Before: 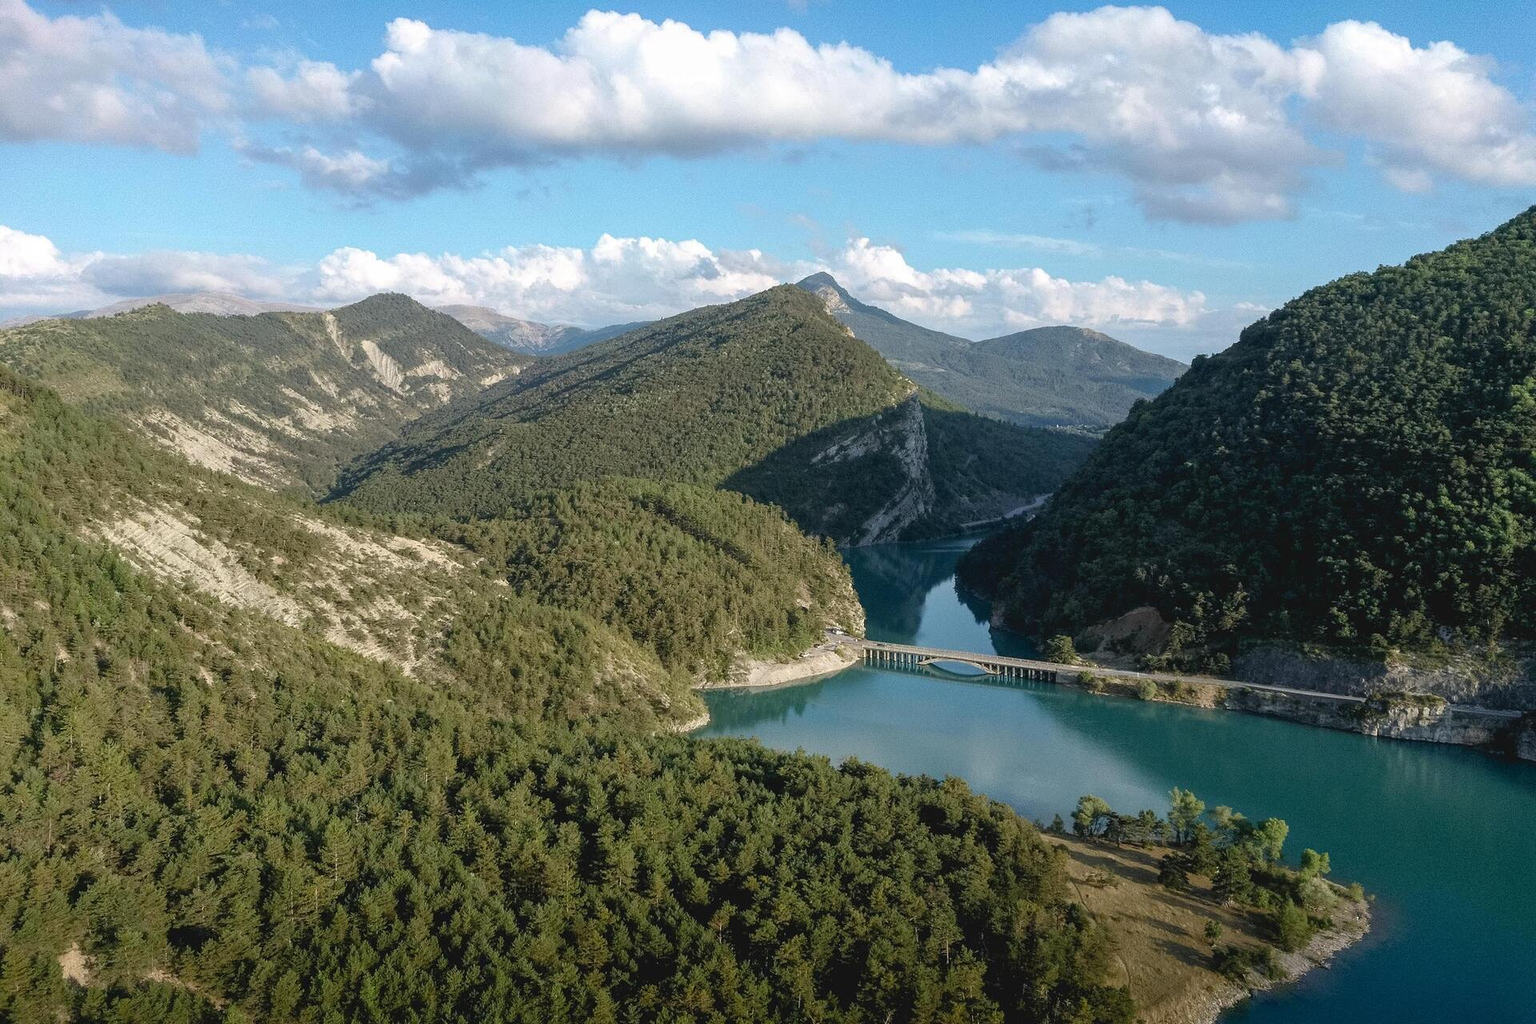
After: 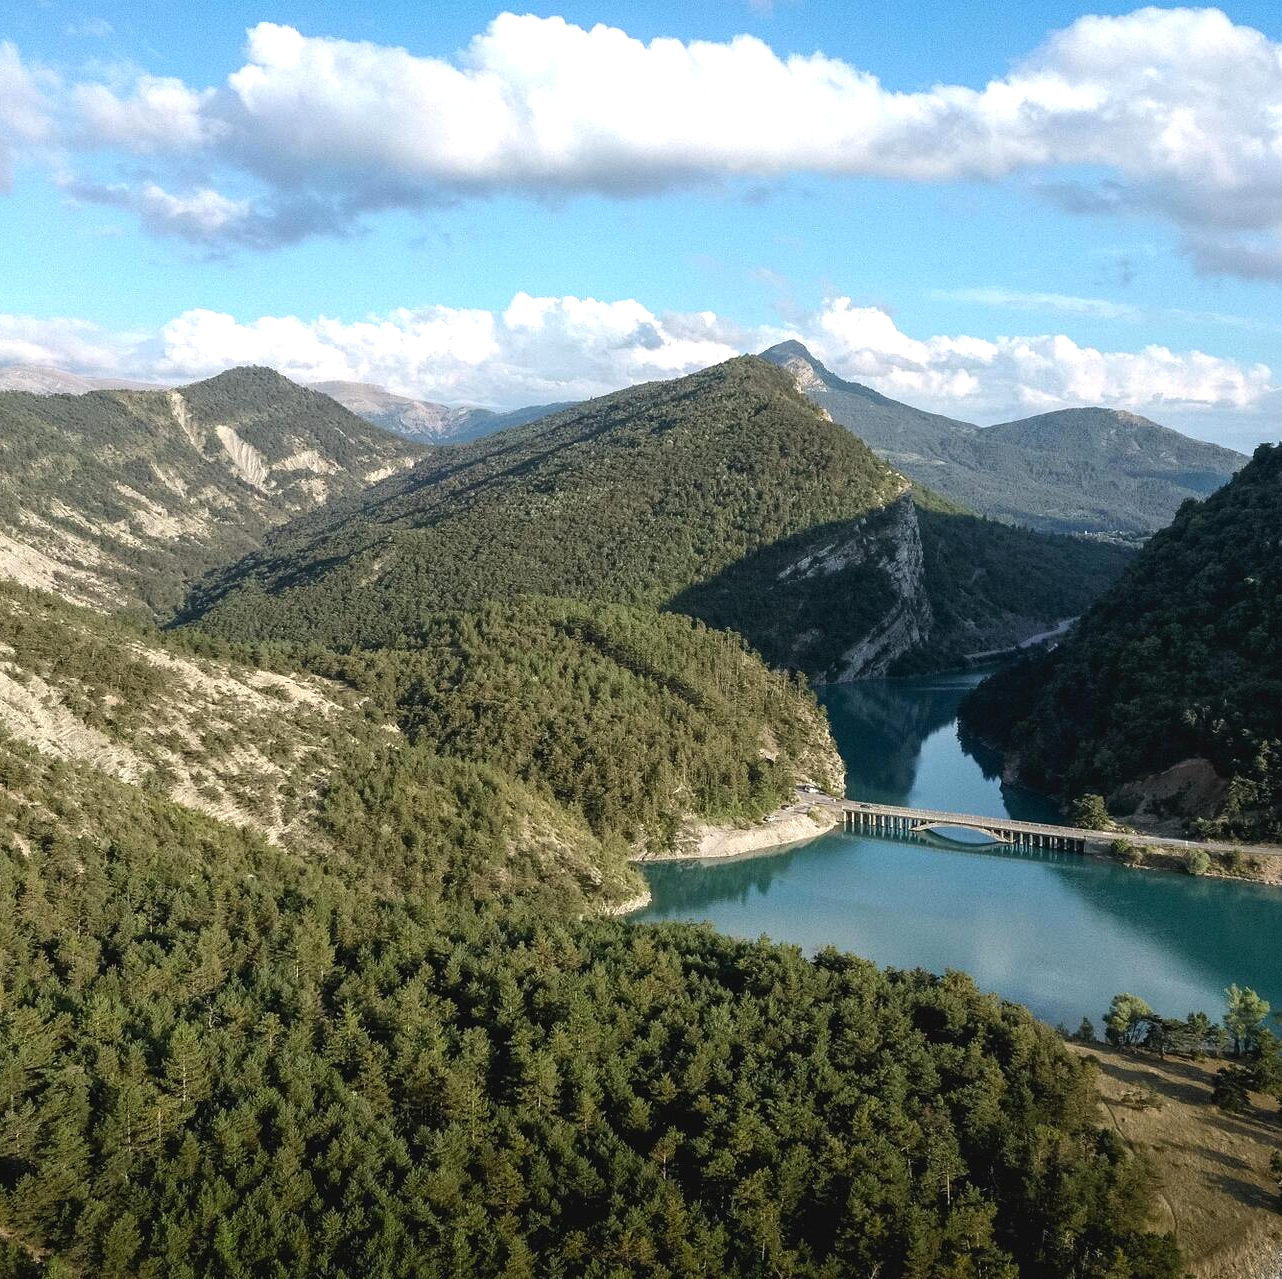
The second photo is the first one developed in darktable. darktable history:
crop and rotate: left 12.311%, right 20.886%
tone equalizer: -8 EV -0.391 EV, -7 EV -0.419 EV, -6 EV -0.324 EV, -5 EV -0.194 EV, -3 EV 0.242 EV, -2 EV 0.315 EV, -1 EV 0.377 EV, +0 EV 0.389 EV, edges refinement/feathering 500, mask exposure compensation -1.57 EV, preserve details no
